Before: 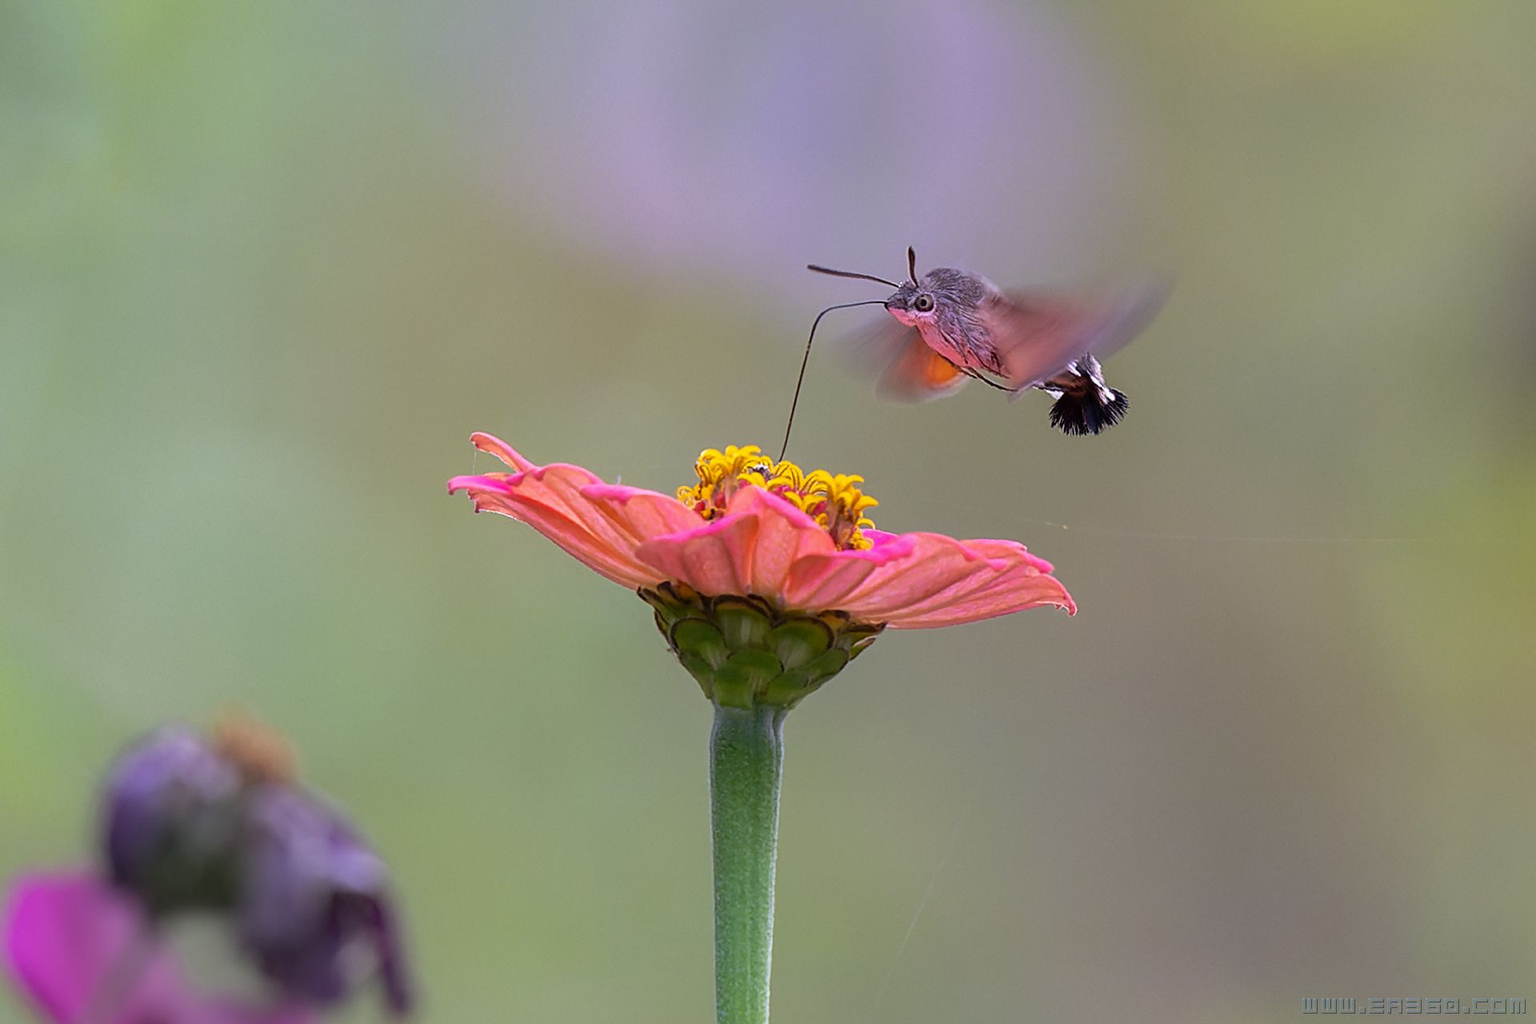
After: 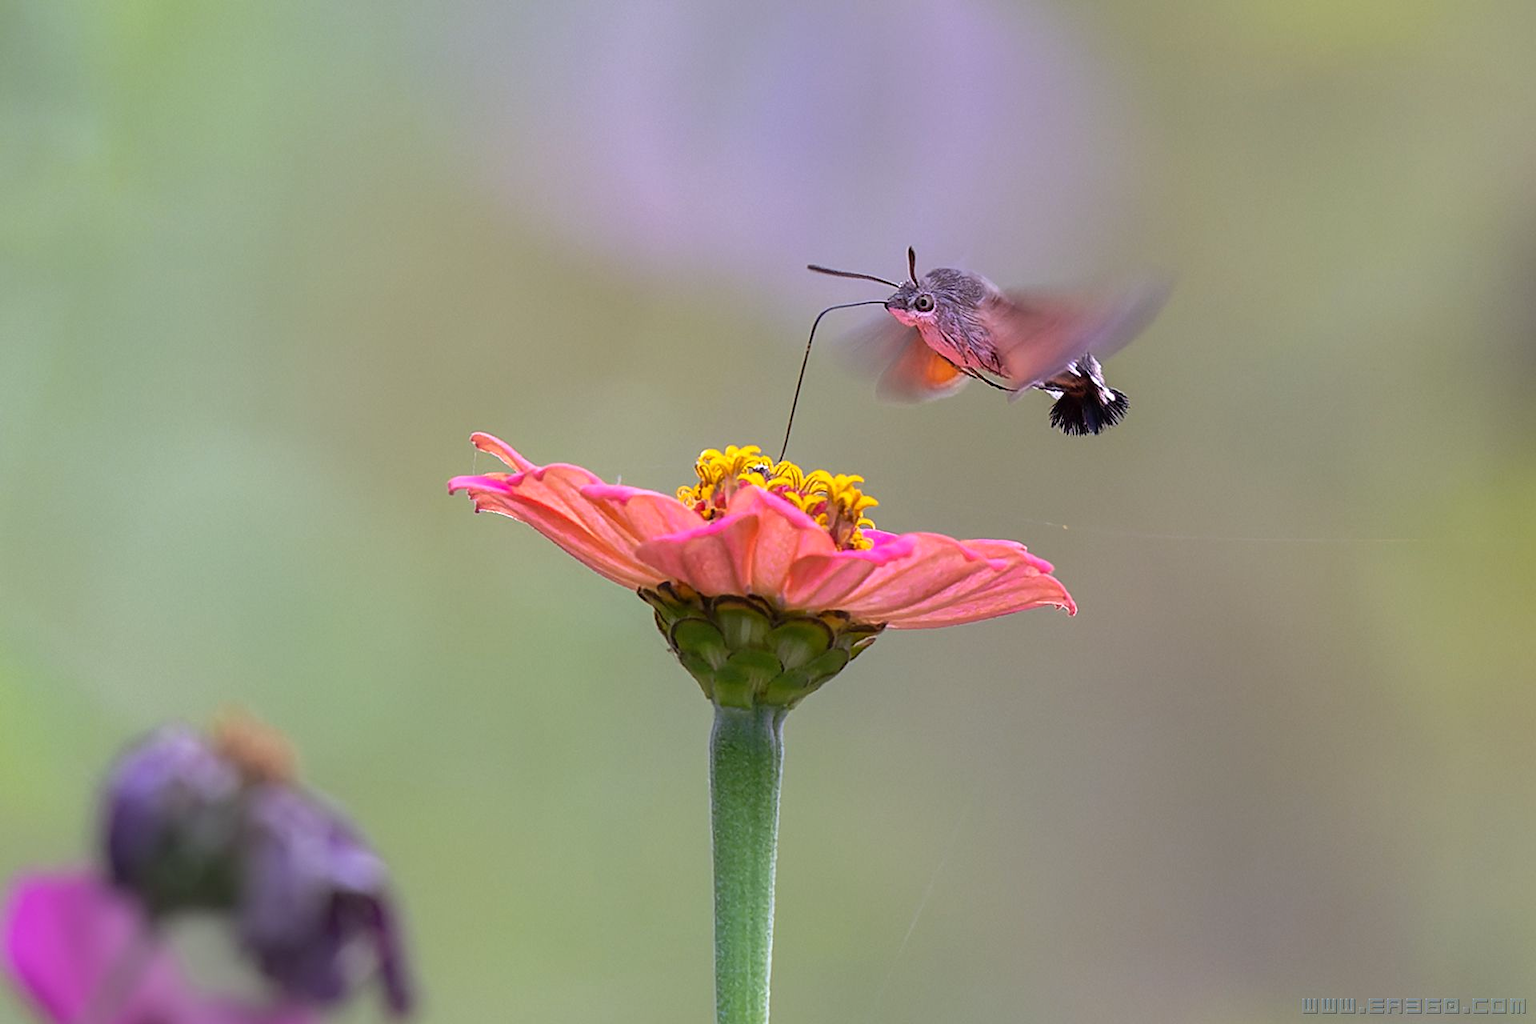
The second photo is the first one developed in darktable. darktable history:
shadows and highlights: shadows 75, highlights -25, soften with gaussian
exposure: exposure 0.236 EV, compensate highlight preservation false
